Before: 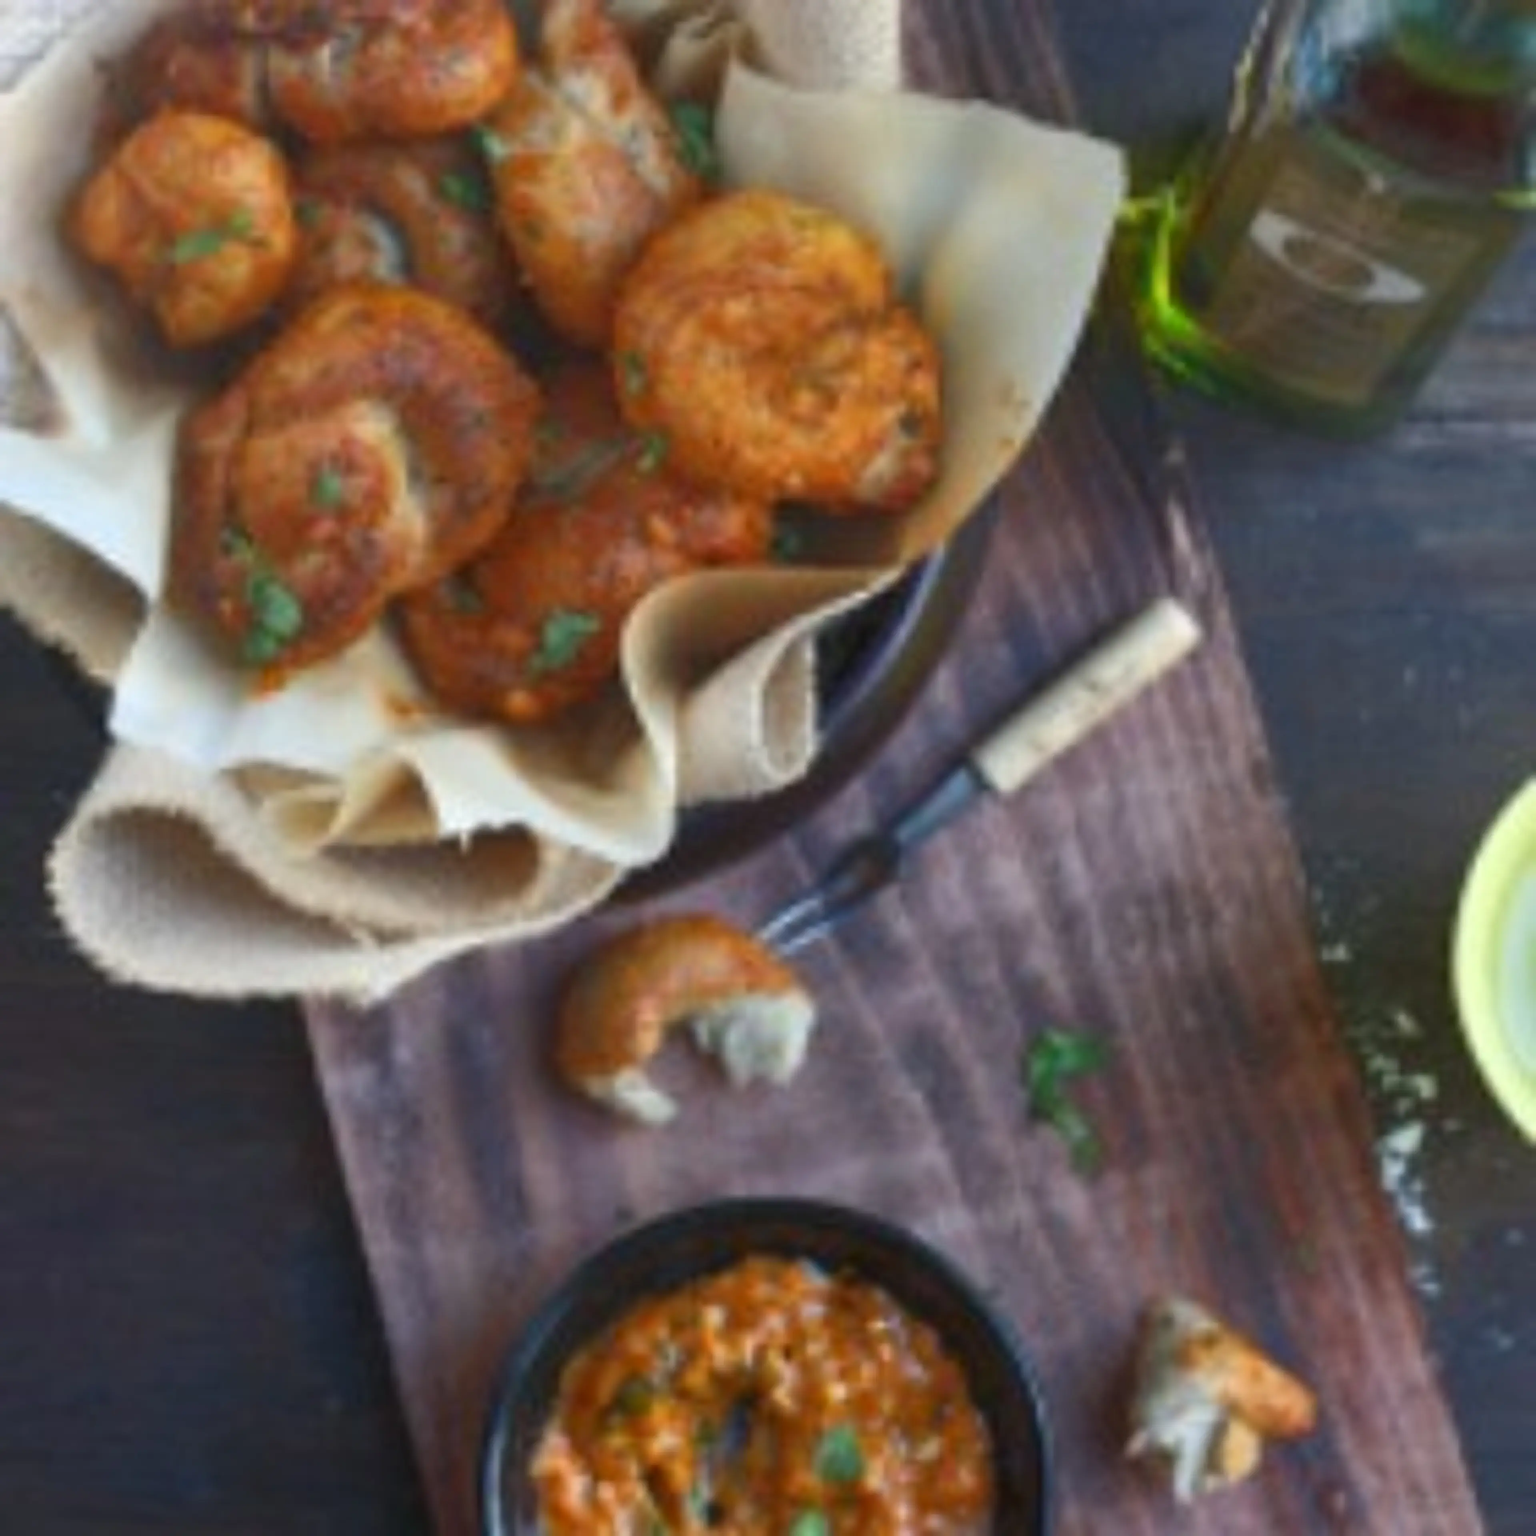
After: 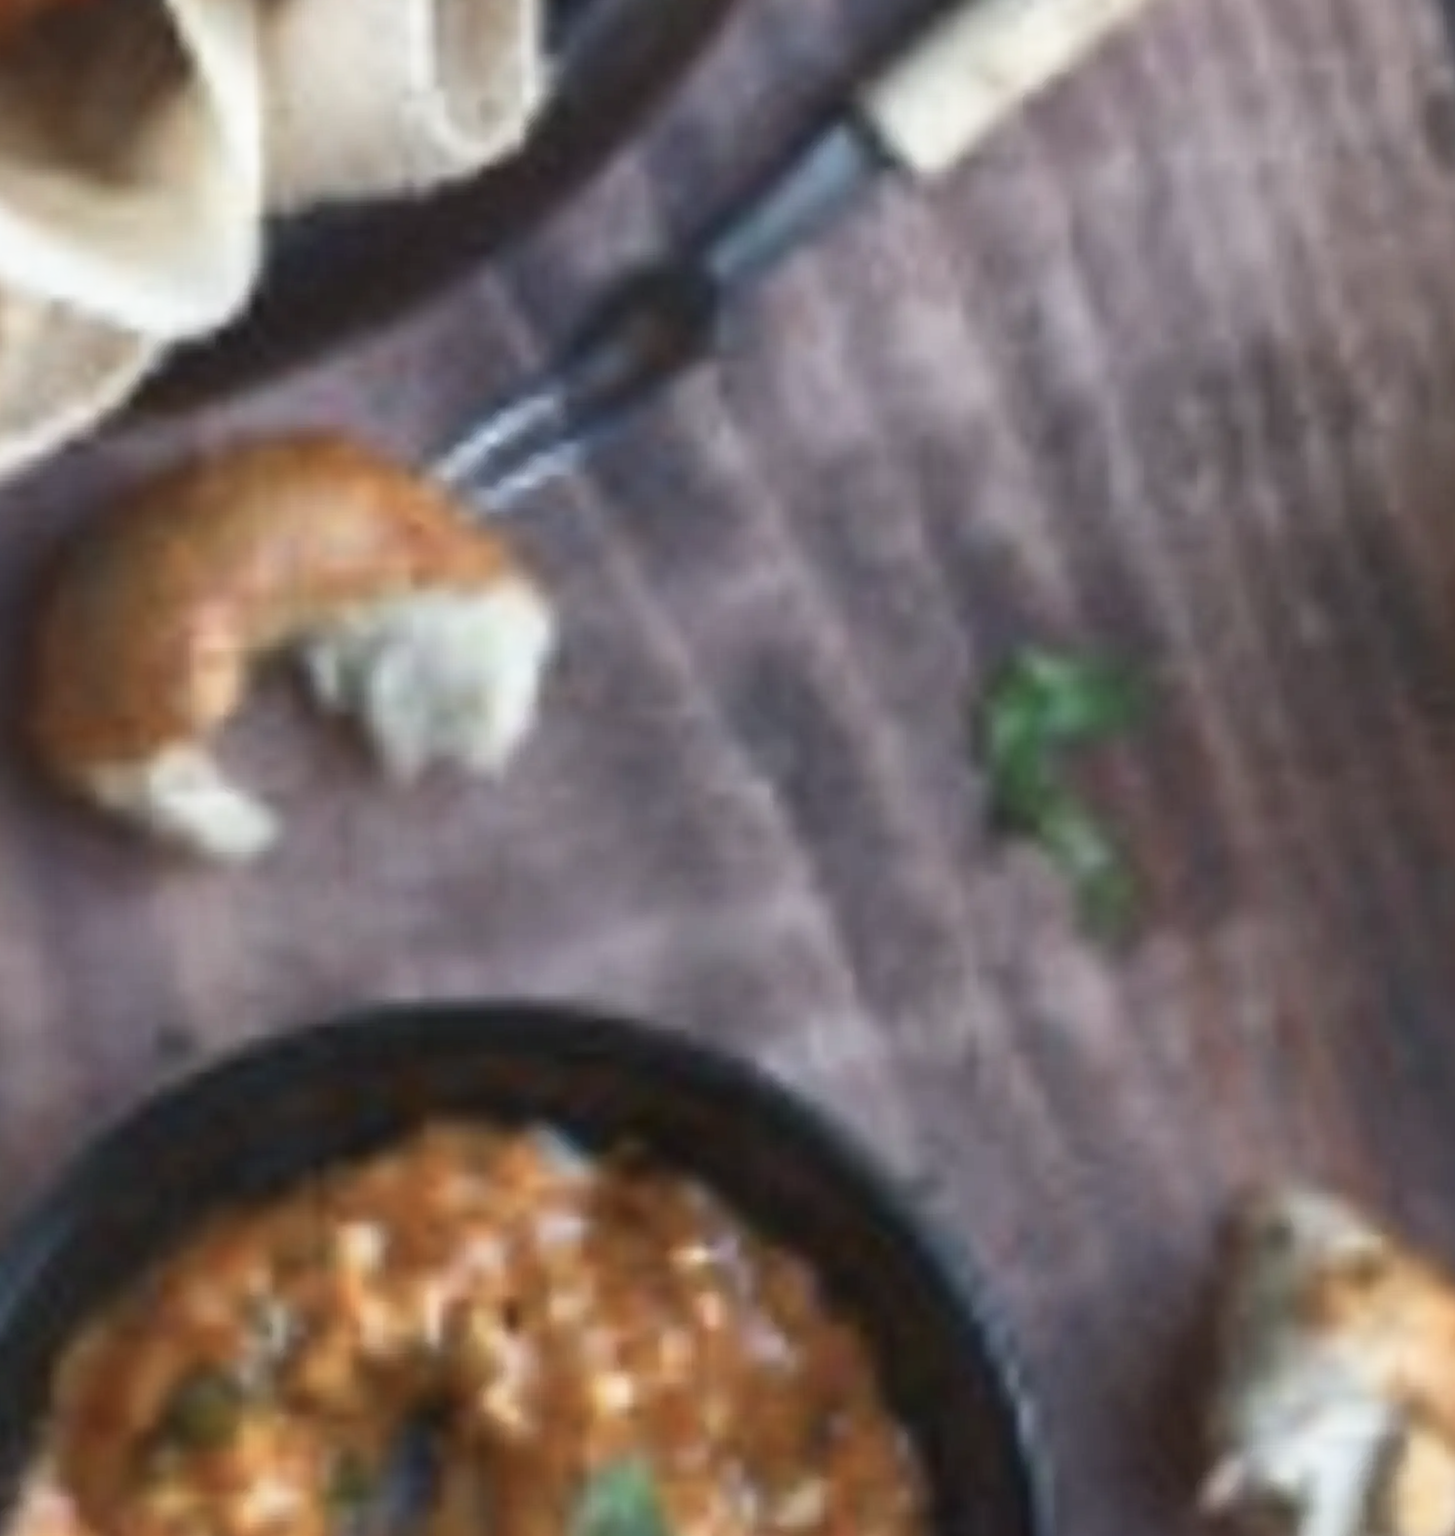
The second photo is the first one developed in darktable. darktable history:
crop: left 35.976%, top 45.819%, right 18.162%, bottom 5.807%
rotate and perspective: rotation -1.24°, automatic cropping off
contrast brightness saturation: contrast 0.1, saturation -0.36
base curve: curves: ch0 [(0, 0) (0.688, 0.865) (1, 1)], preserve colors none
